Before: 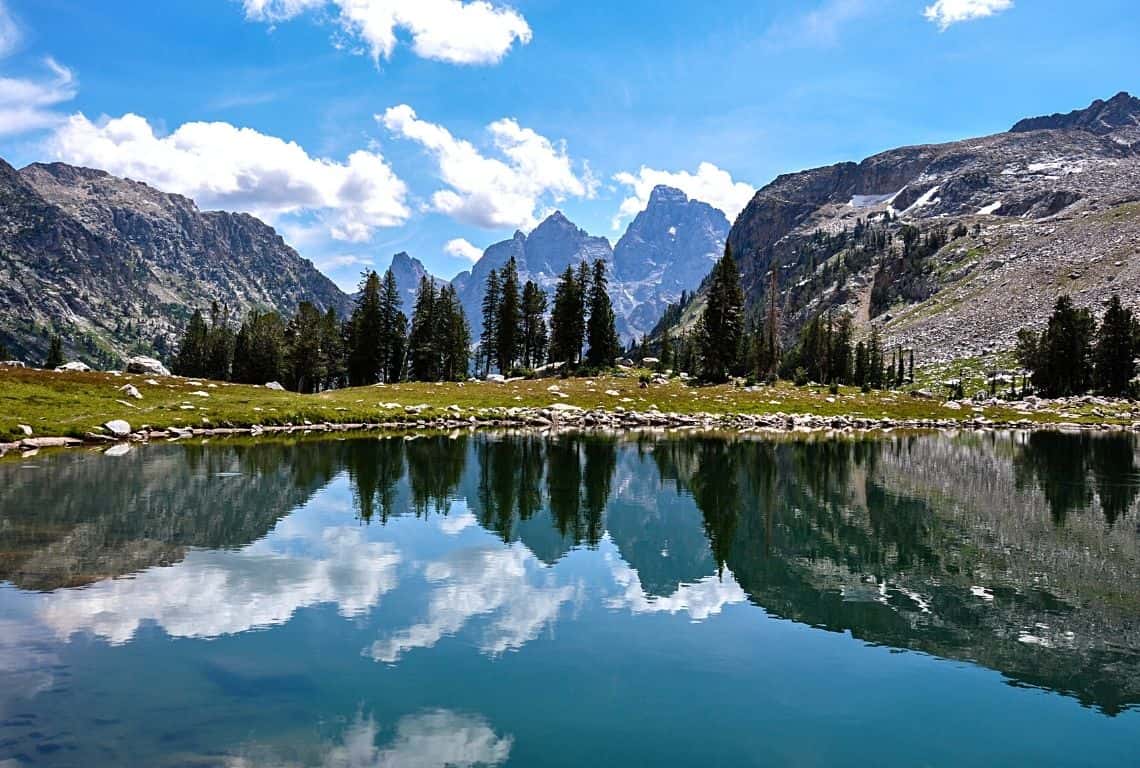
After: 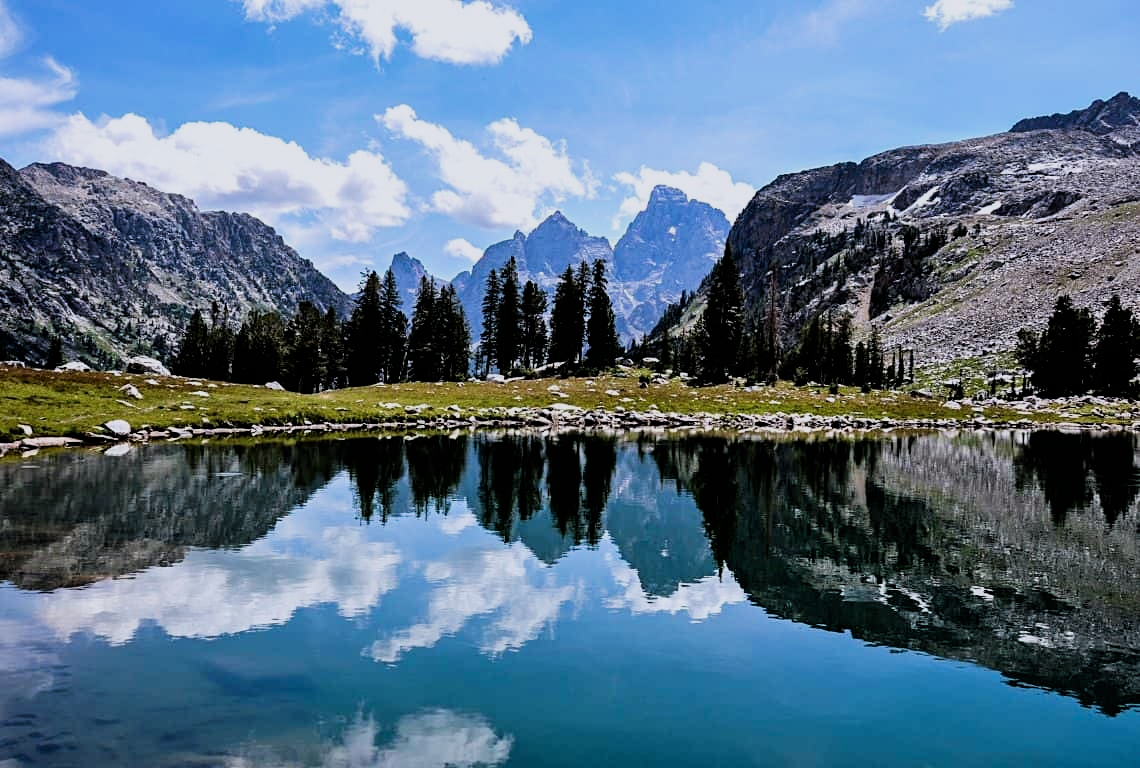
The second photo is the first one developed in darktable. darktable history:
color calibration: illuminant as shot in camera, x 0.358, y 0.373, temperature 4628.91 K
filmic rgb: black relative exposure -5 EV, hardness 2.88, contrast 1.3, highlights saturation mix -30%
vibrance: on, module defaults
